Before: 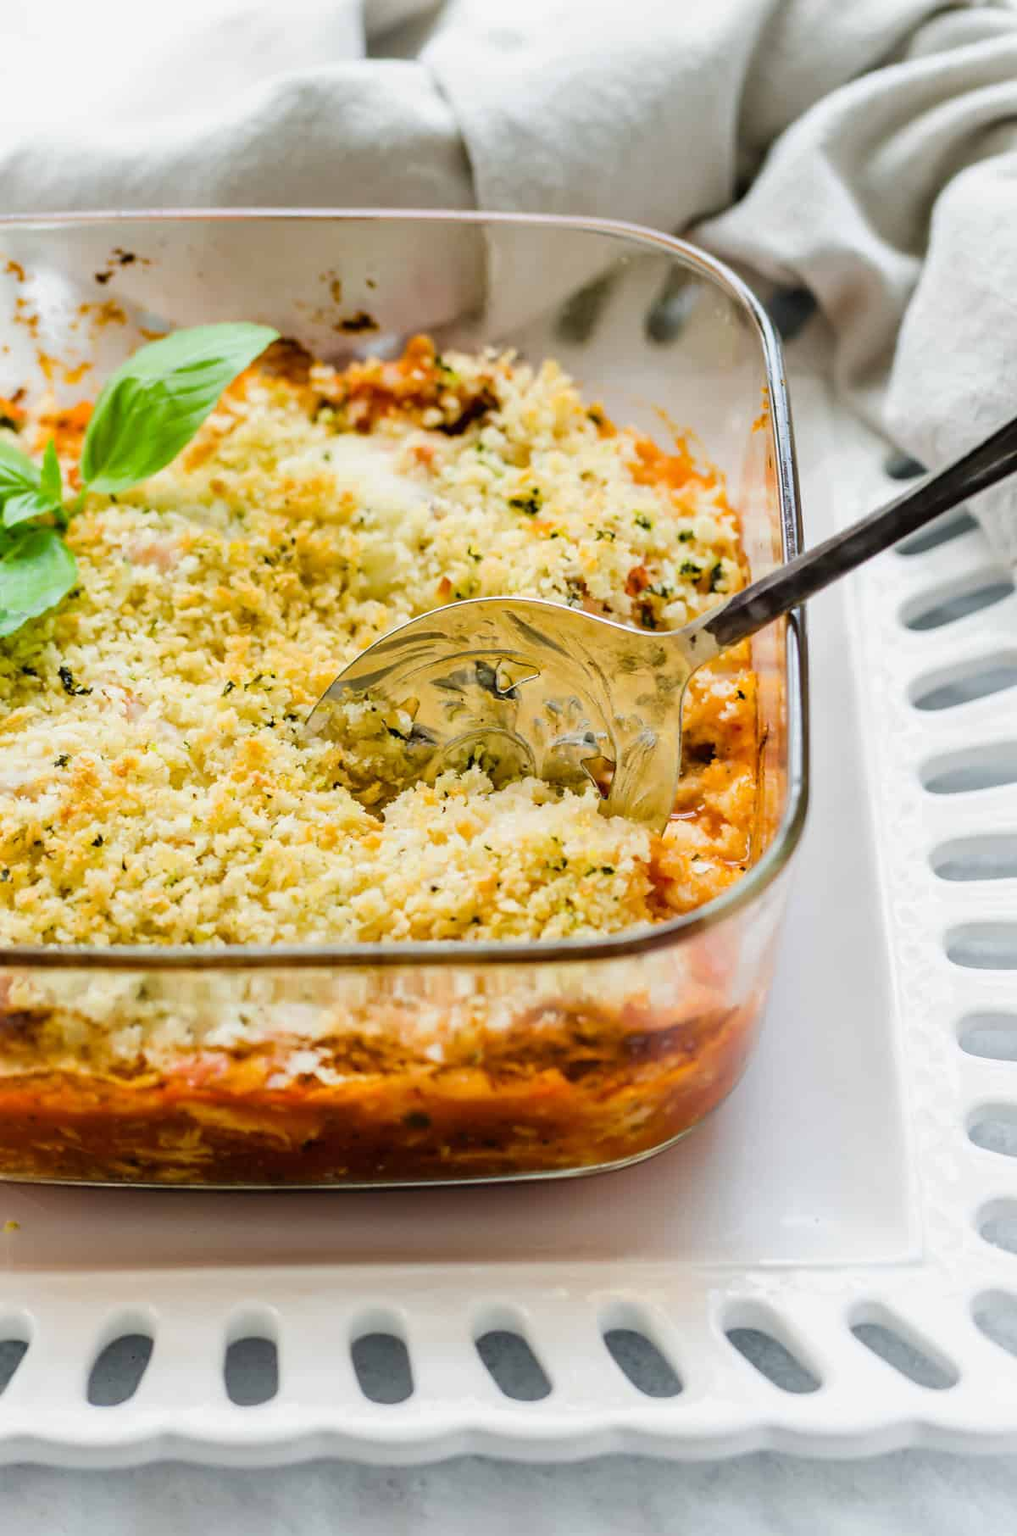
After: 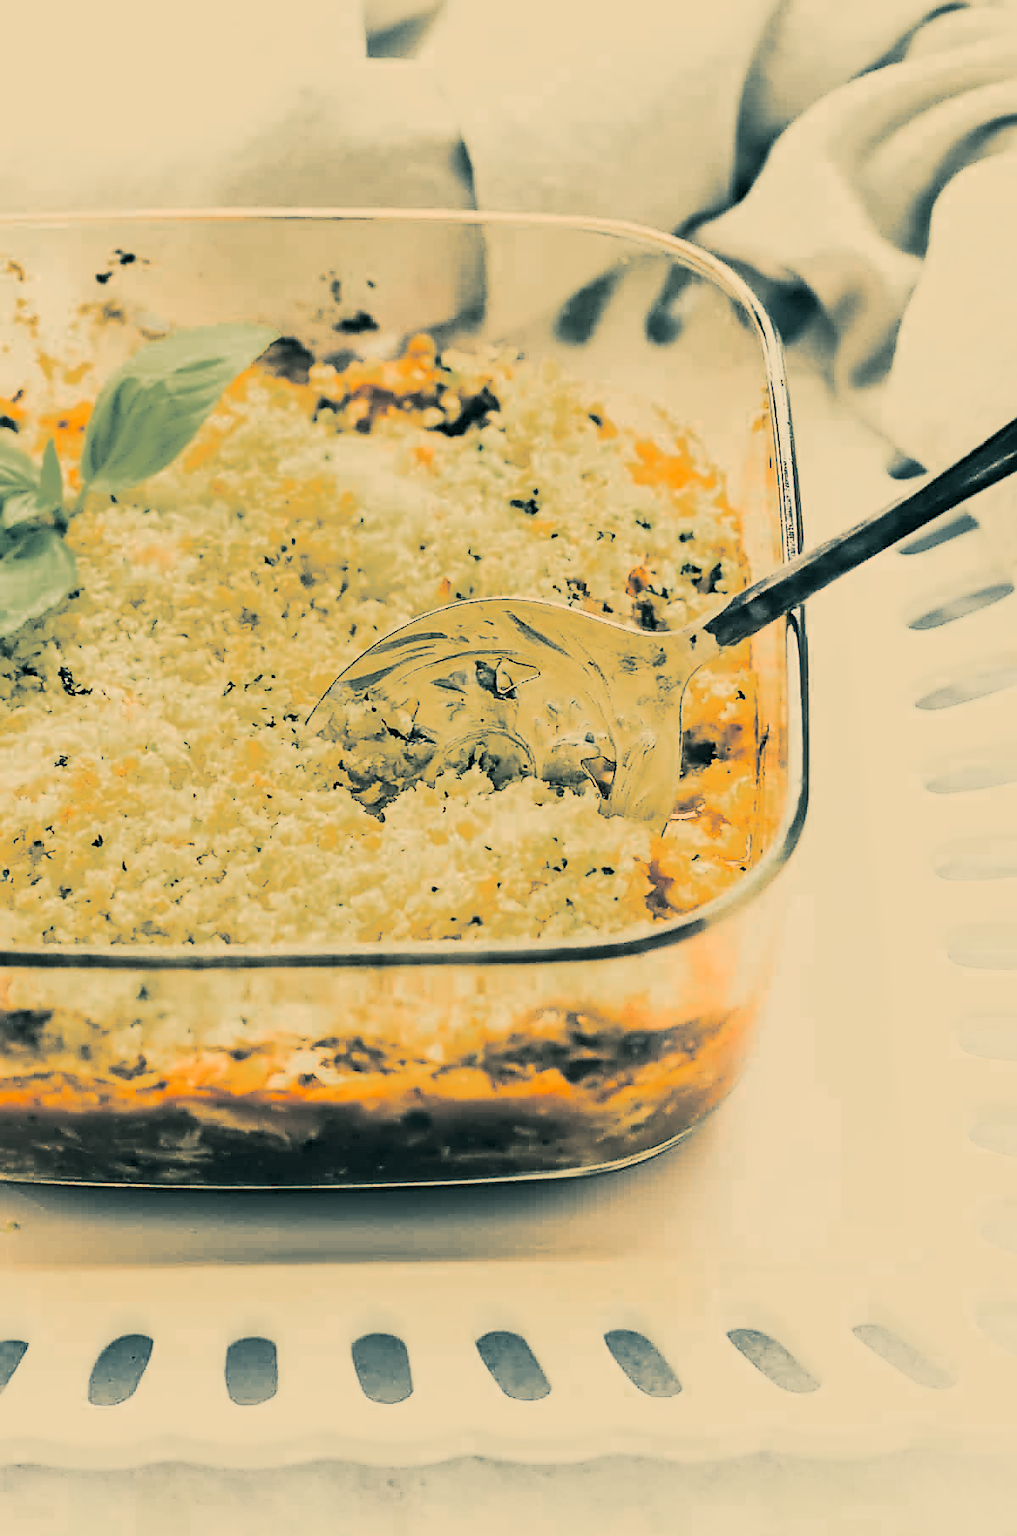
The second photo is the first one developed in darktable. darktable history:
sharpen: radius 1.4, amount 1.25, threshold 0.7
split-toning: shadows › hue 205.2°, shadows › saturation 0.43, highlights › hue 54°, highlights › saturation 0.54
tone curve: curves: ch0 [(0, 0) (0.004, 0.001) (0.133, 0.112) (0.325, 0.362) (0.832, 0.893) (1, 1)], color space Lab, linked channels, preserve colors none
color correction: highlights a* 5.62, highlights b* 33.57, shadows a* -25.86, shadows b* 4.02
local contrast: mode bilateral grid, contrast 15, coarseness 36, detail 105%, midtone range 0.2
contrast brightness saturation: contrast 0.57, brightness 0.57, saturation -0.34
color zones: curves: ch0 [(0, 0.48) (0.209, 0.398) (0.305, 0.332) (0.429, 0.493) (0.571, 0.5) (0.714, 0.5) (0.857, 0.5) (1, 0.48)]; ch1 [(0, 0.736) (0.143, 0.625) (0.225, 0.371) (0.429, 0.256) (0.571, 0.241) (0.714, 0.213) (0.857, 0.48) (1, 0.736)]; ch2 [(0, 0.448) (0.143, 0.498) (0.286, 0.5) (0.429, 0.5) (0.571, 0.5) (0.714, 0.5) (0.857, 0.5) (1, 0.448)]
